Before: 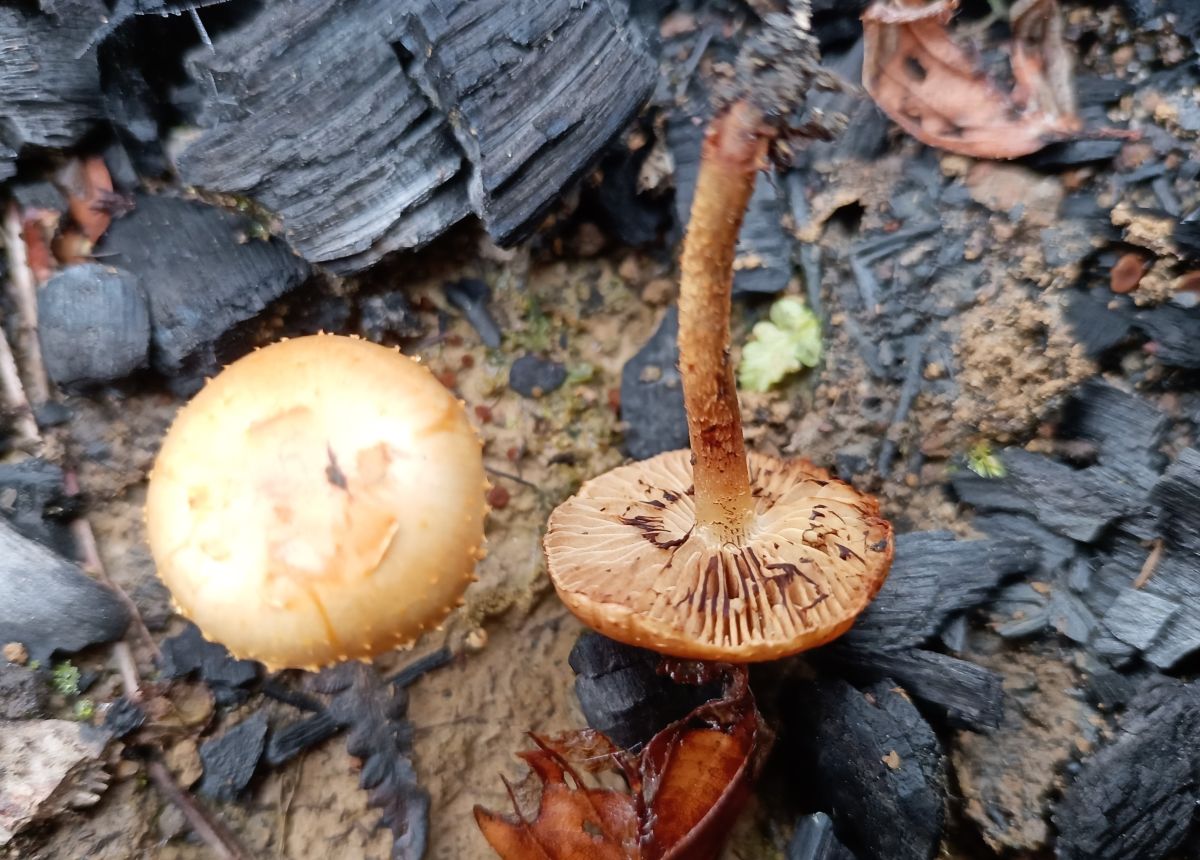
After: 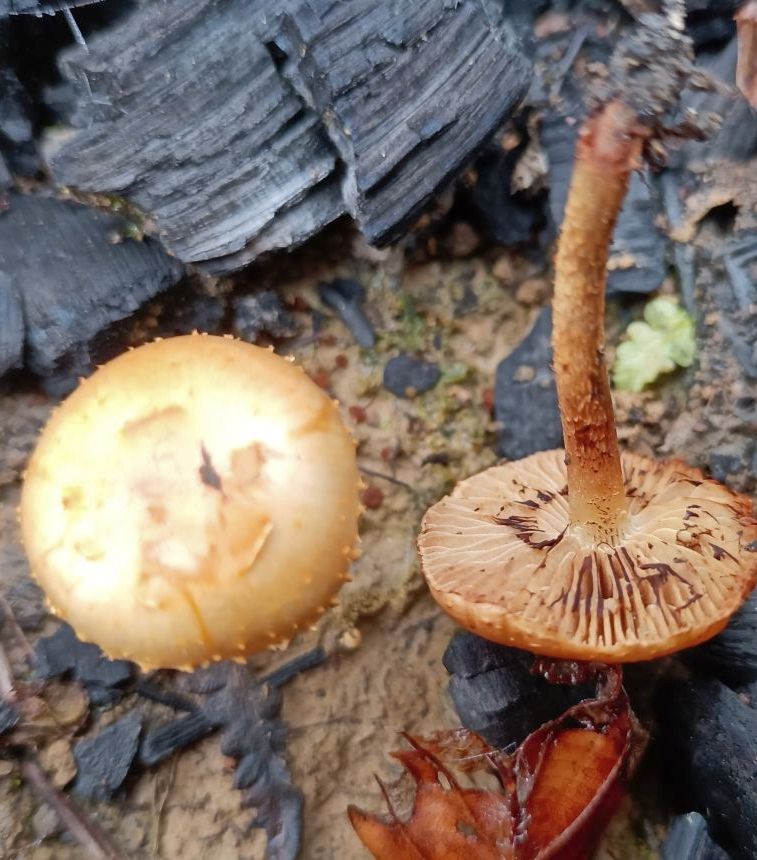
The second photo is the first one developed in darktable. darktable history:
shadows and highlights: on, module defaults
crop: left 10.521%, right 26.323%
